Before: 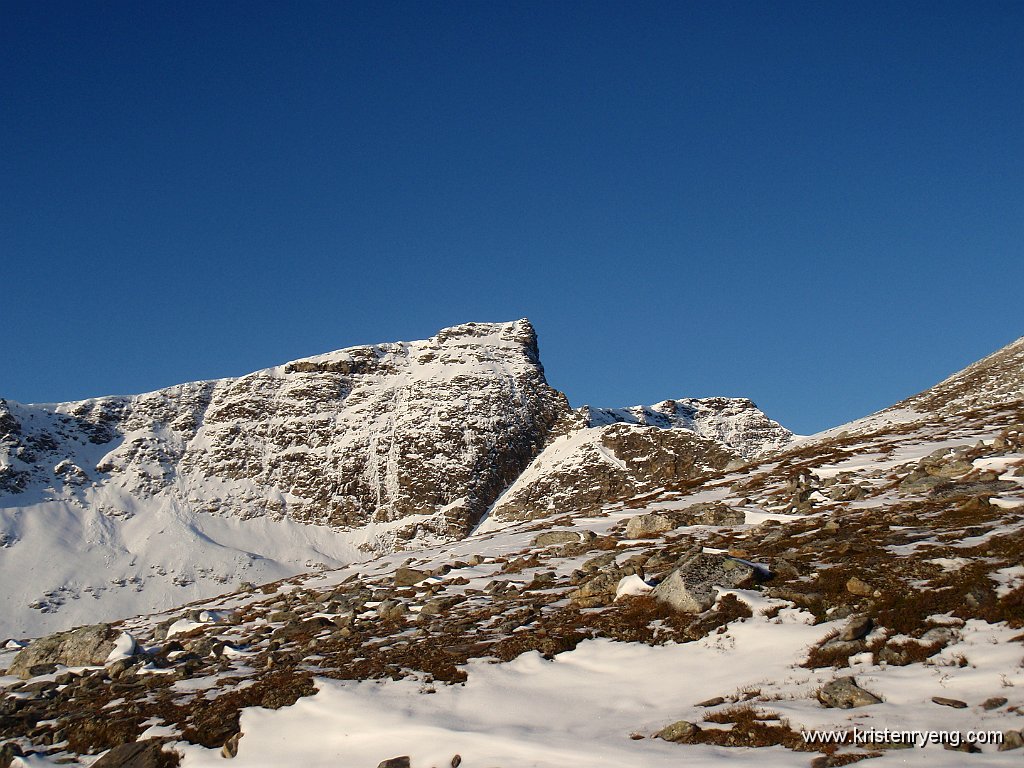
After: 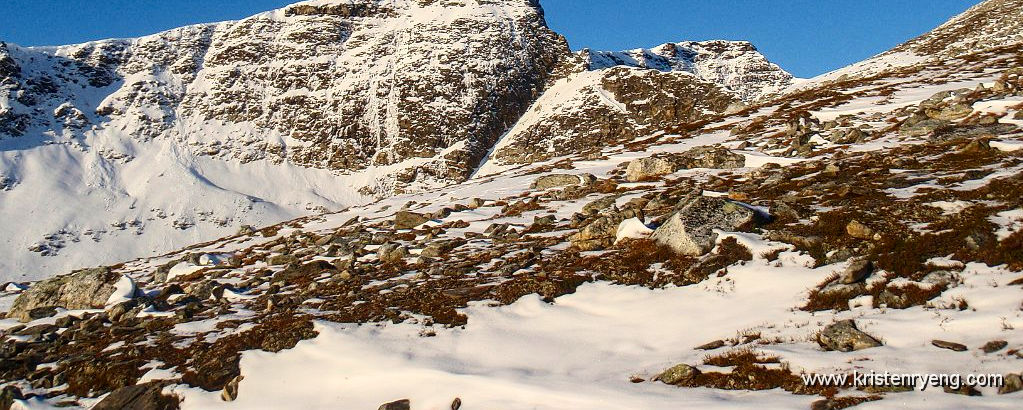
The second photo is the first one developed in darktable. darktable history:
crop and rotate: top 46.61%, right 0.056%
contrast brightness saturation: contrast 0.228, brightness 0.108, saturation 0.289
local contrast: on, module defaults
